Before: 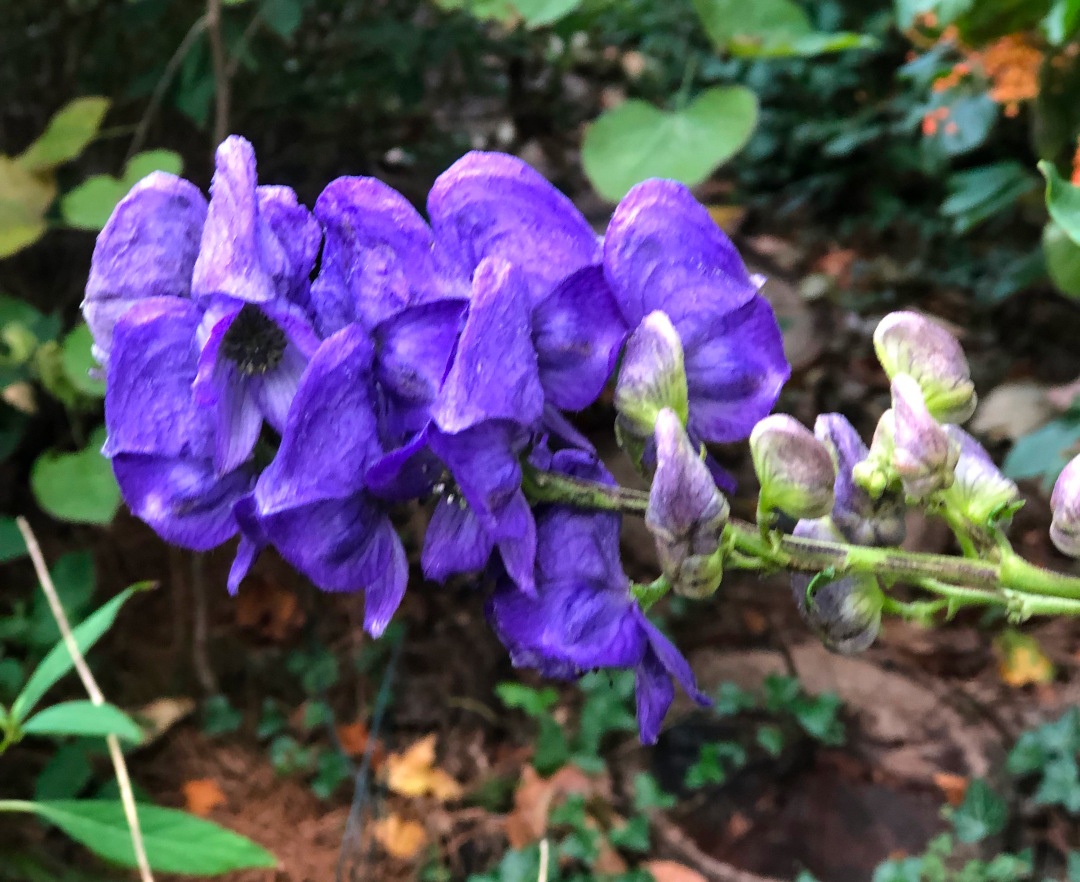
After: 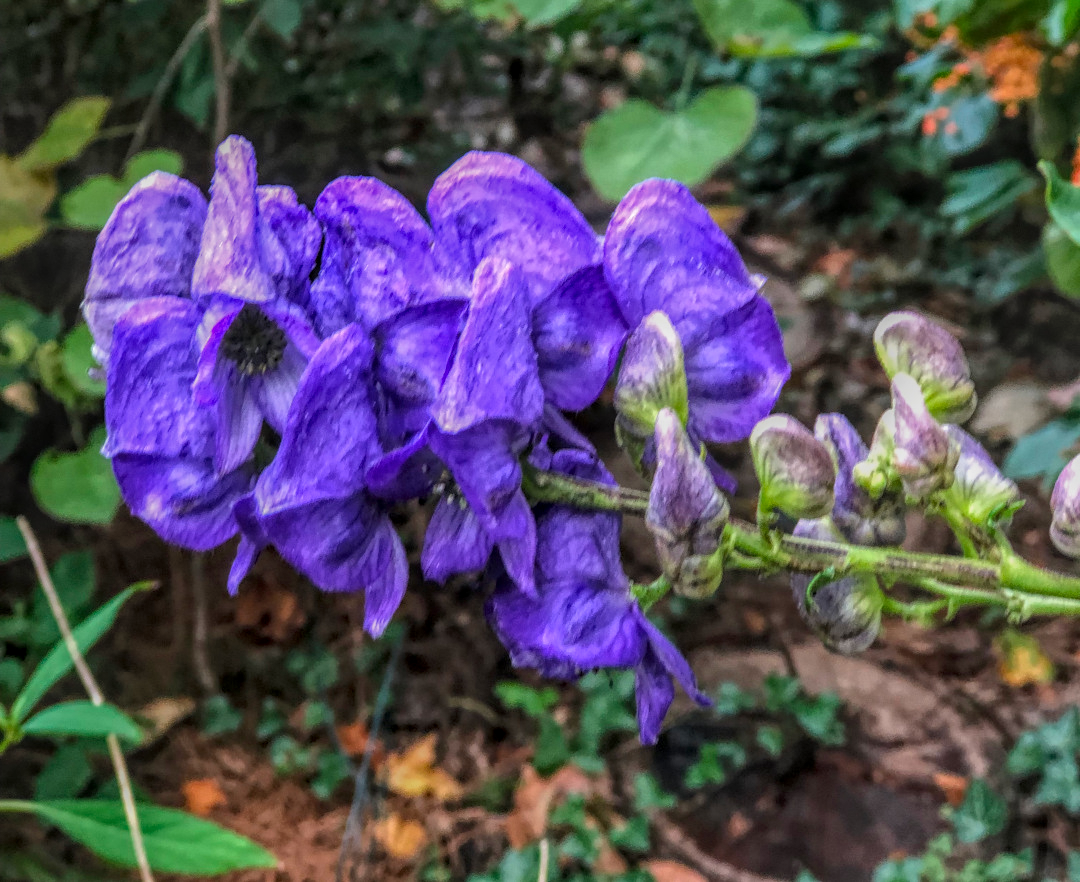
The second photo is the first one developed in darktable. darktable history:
local contrast: highlights 20%, shadows 29%, detail 200%, midtone range 0.2
